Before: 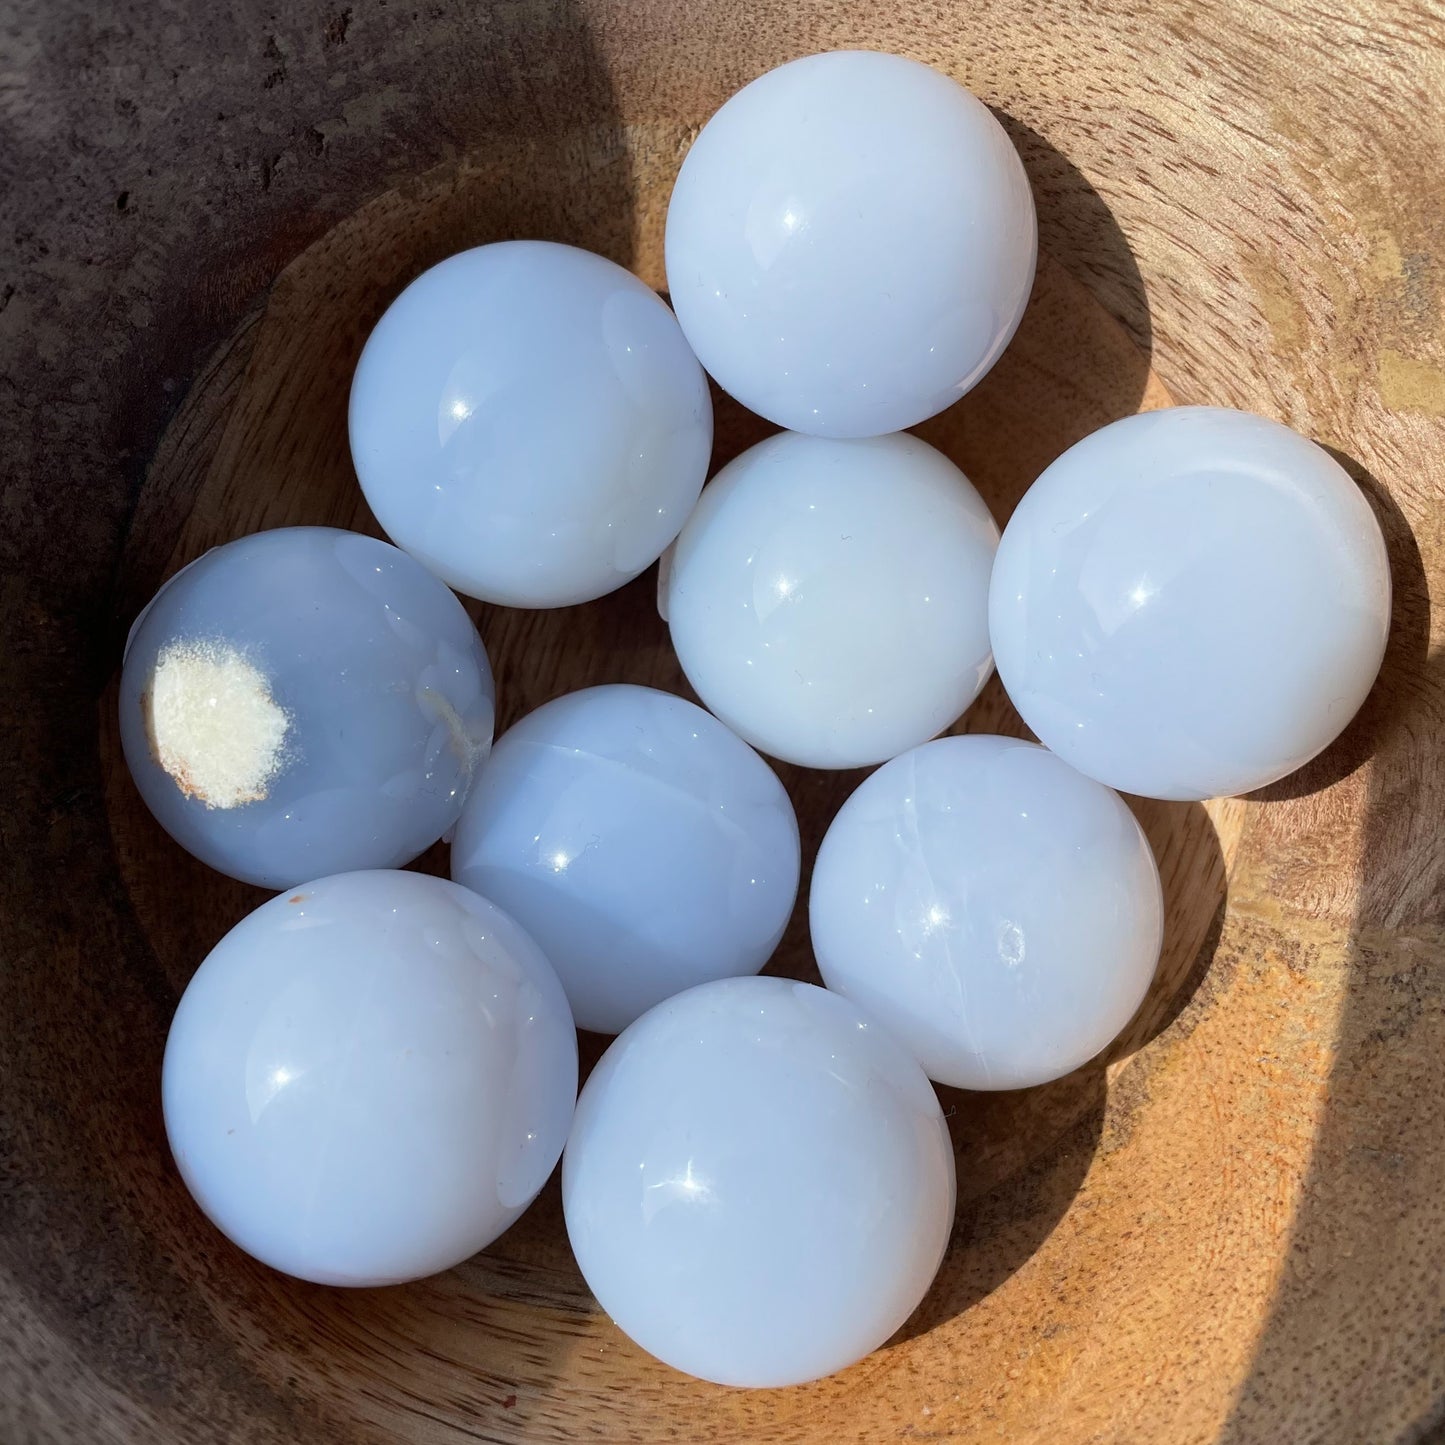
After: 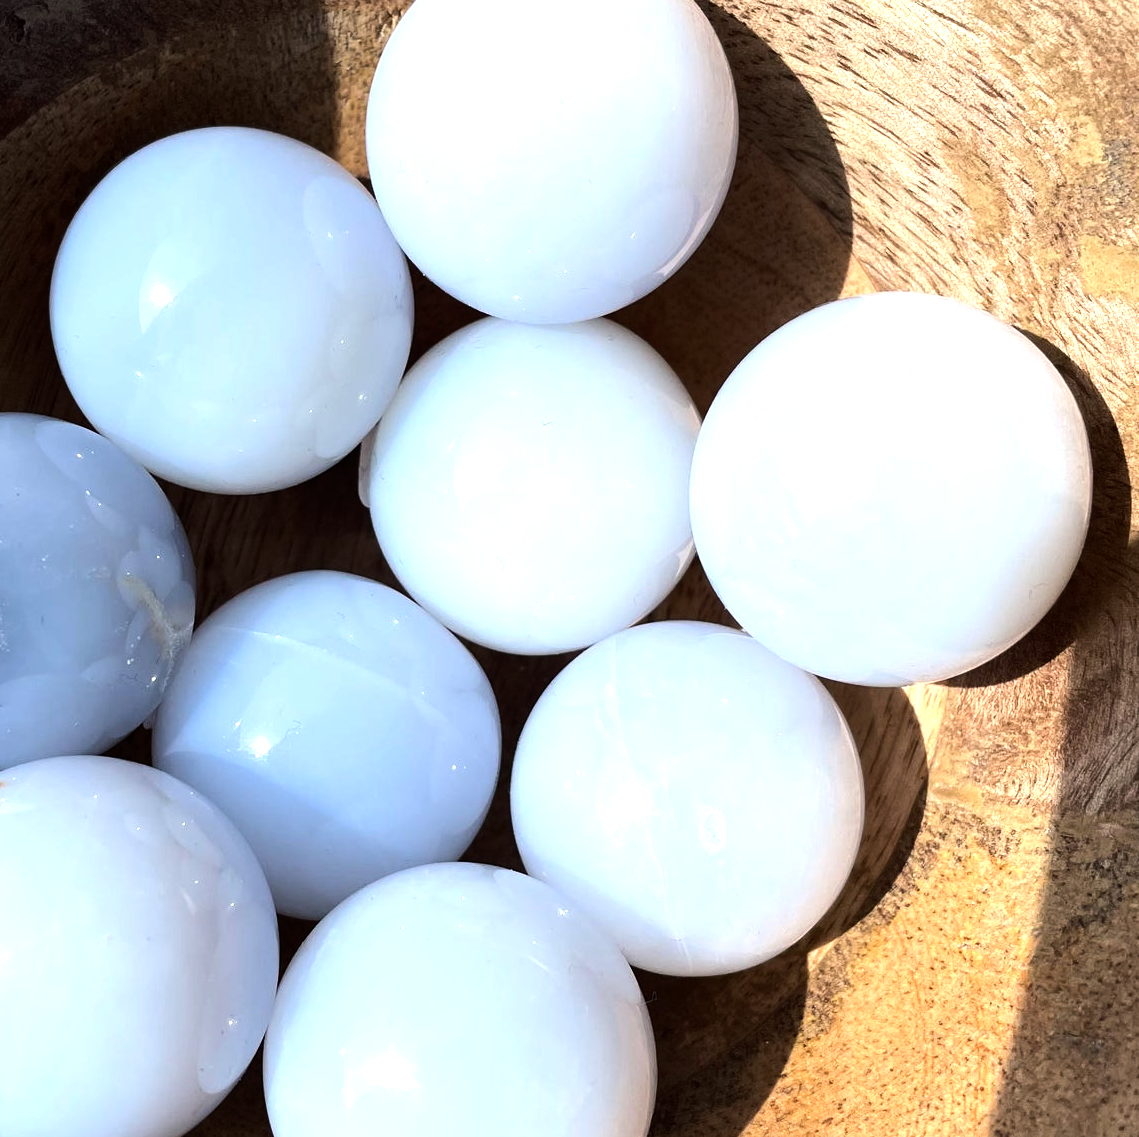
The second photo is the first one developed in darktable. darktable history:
crop and rotate: left 20.74%, top 7.912%, right 0.375%, bottom 13.378%
tone equalizer: -8 EV -1.08 EV, -7 EV -1.01 EV, -6 EV -0.867 EV, -5 EV -0.578 EV, -3 EV 0.578 EV, -2 EV 0.867 EV, -1 EV 1.01 EV, +0 EV 1.08 EV, edges refinement/feathering 500, mask exposure compensation -1.57 EV, preserve details no
